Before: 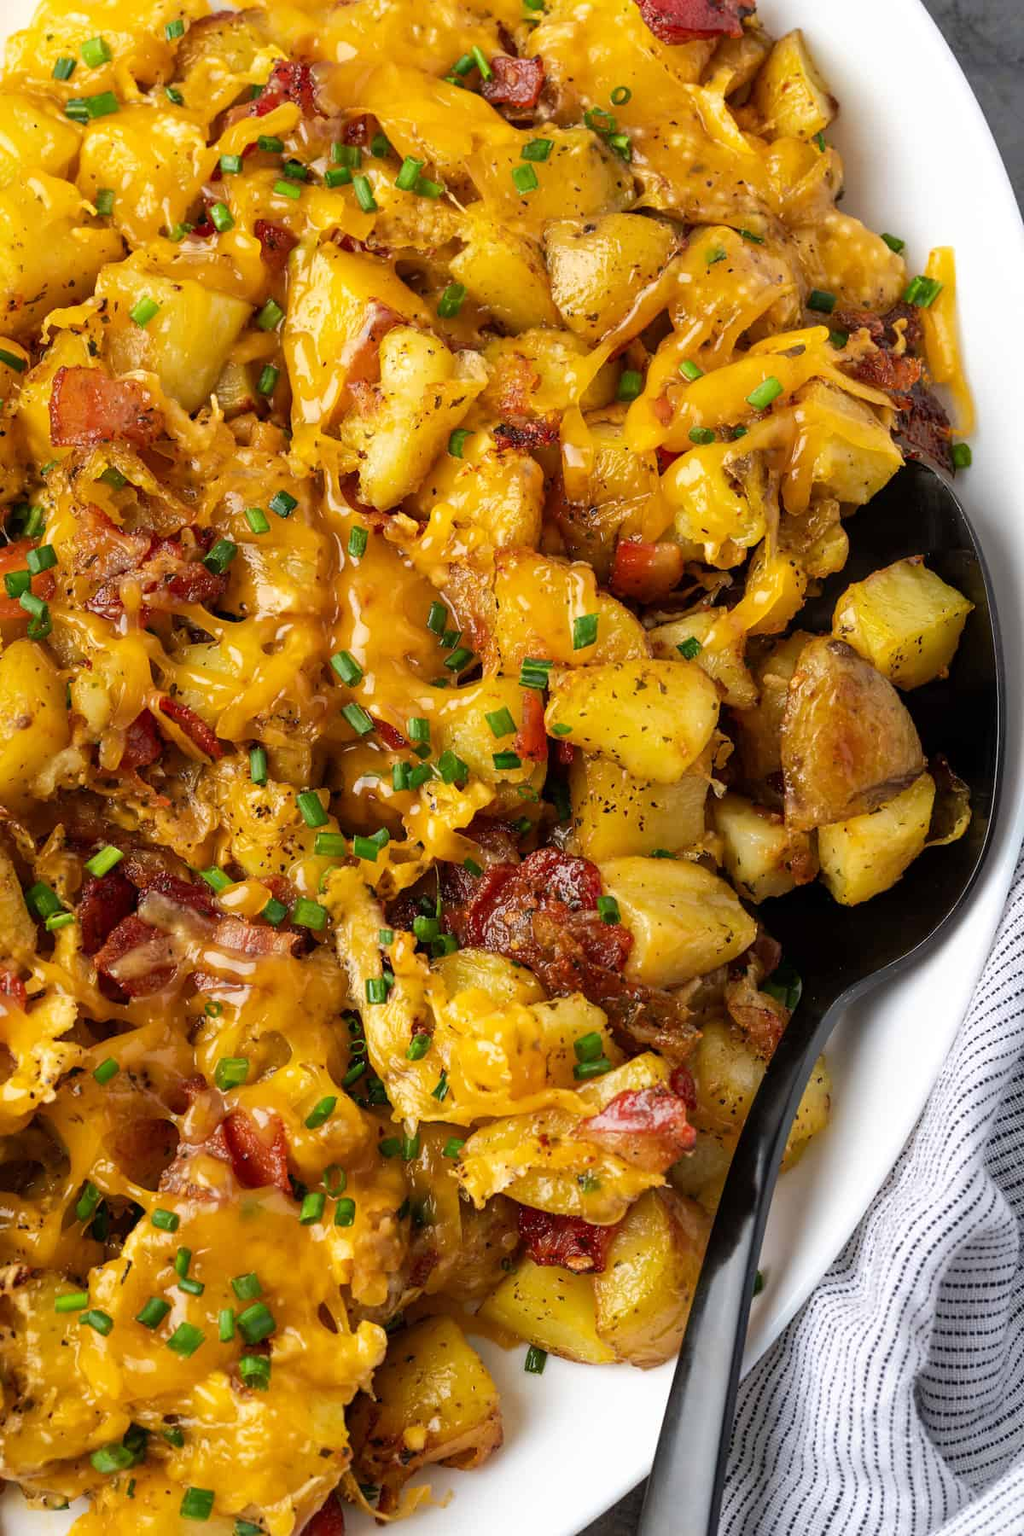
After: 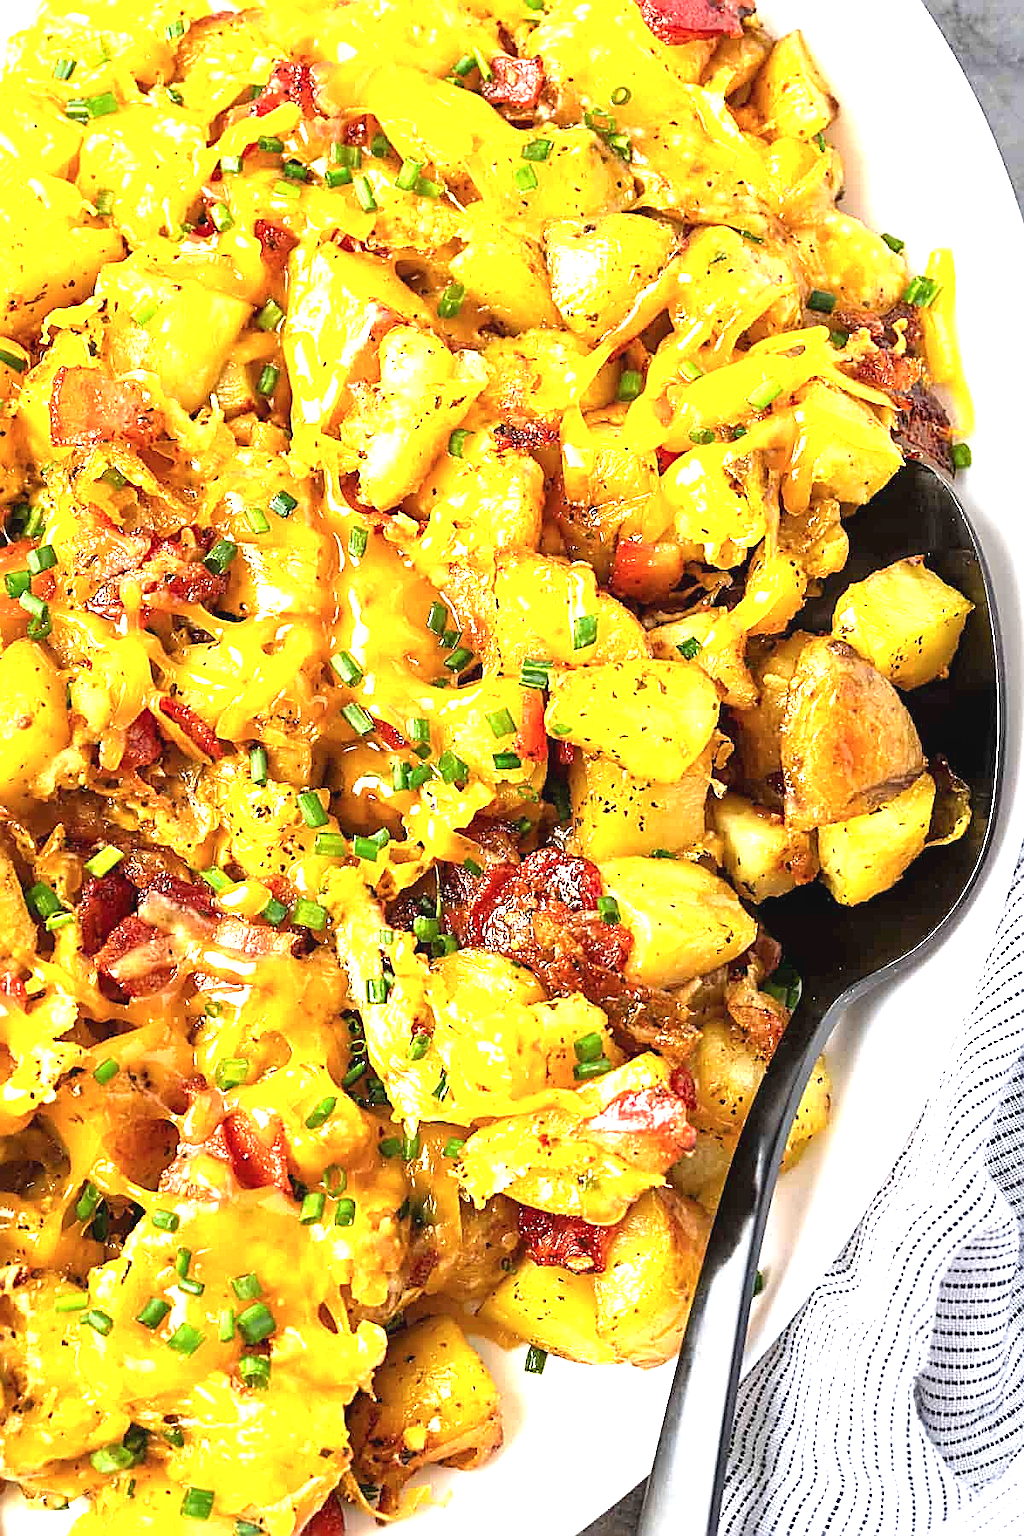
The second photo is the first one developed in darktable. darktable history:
exposure: black level correction 0.001, exposure 1.728 EV, compensate highlight preservation false
sharpen: amount 1.016
color balance rgb: global offset › luminance 0.477%, perceptual saturation grading › global saturation 0.131%
